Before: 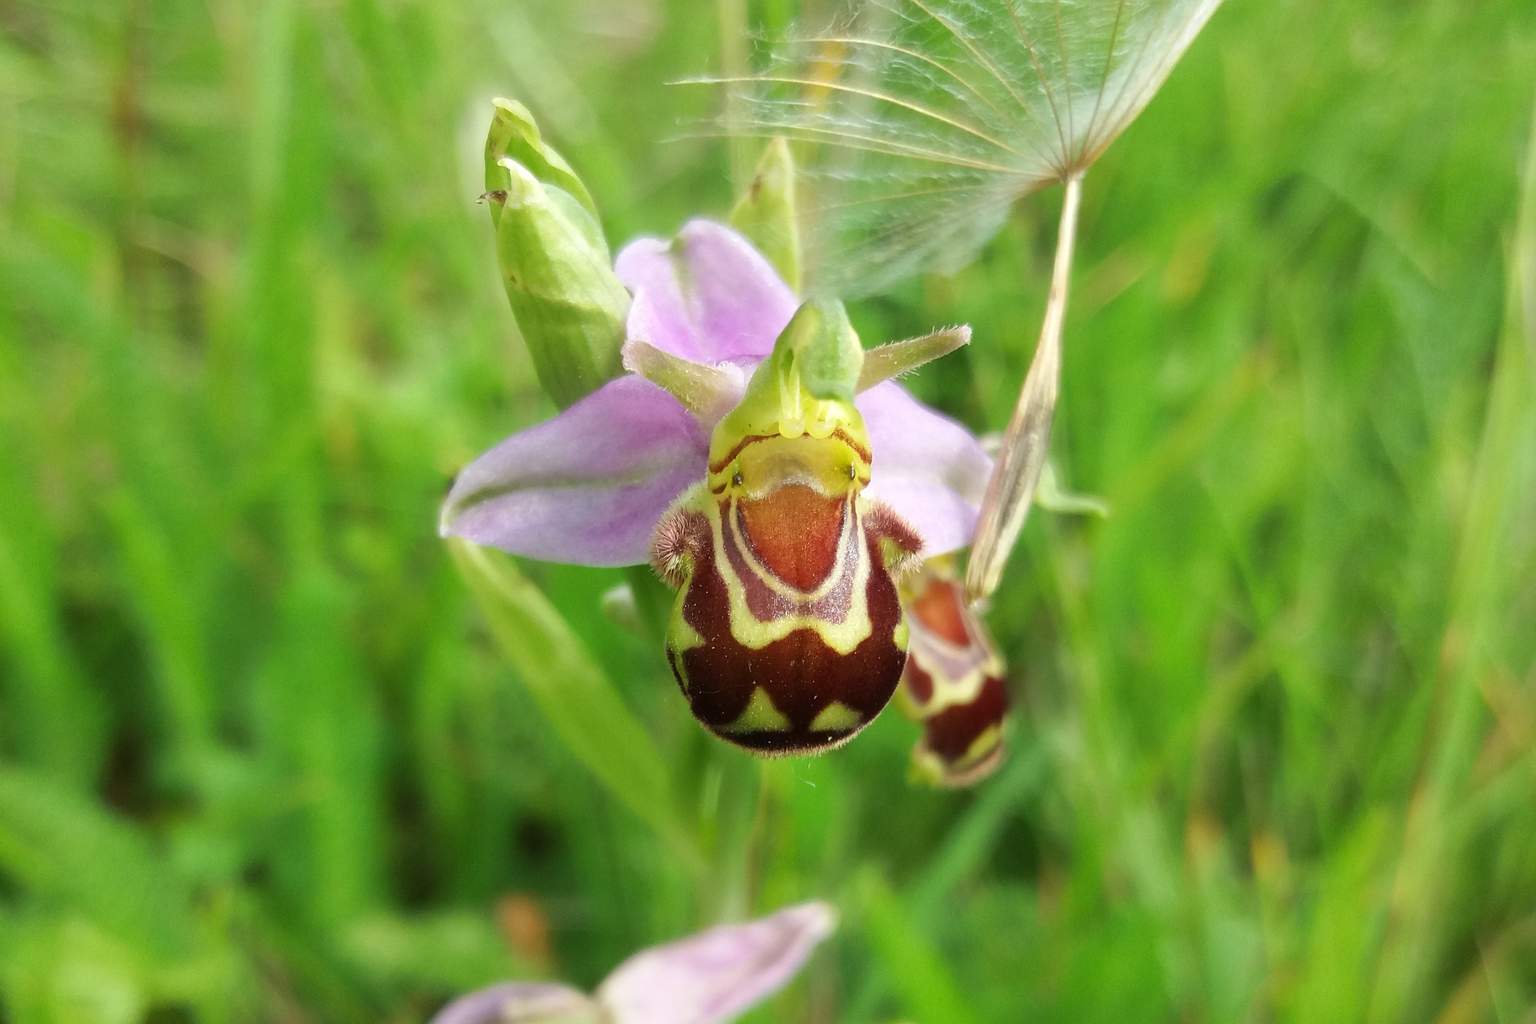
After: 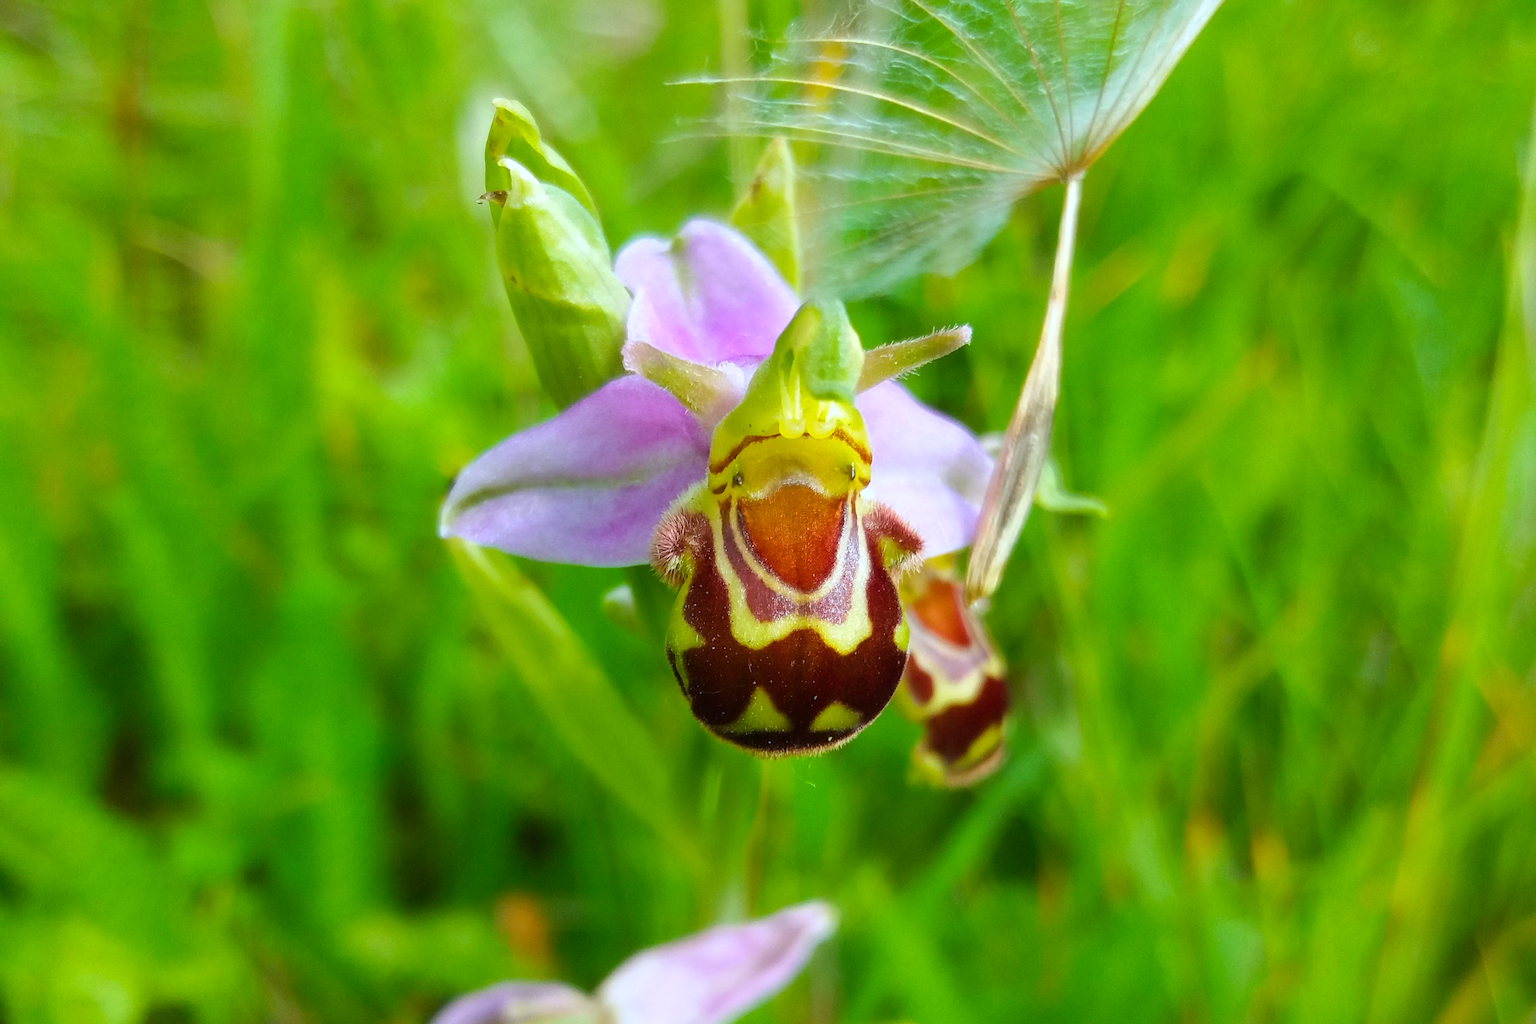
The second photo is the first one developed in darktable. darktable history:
color balance rgb: linear chroma grading › global chroma 15%, perceptual saturation grading › global saturation 30%
color correction: highlights a* -2.24, highlights b* -18.1
tone equalizer: on, module defaults
